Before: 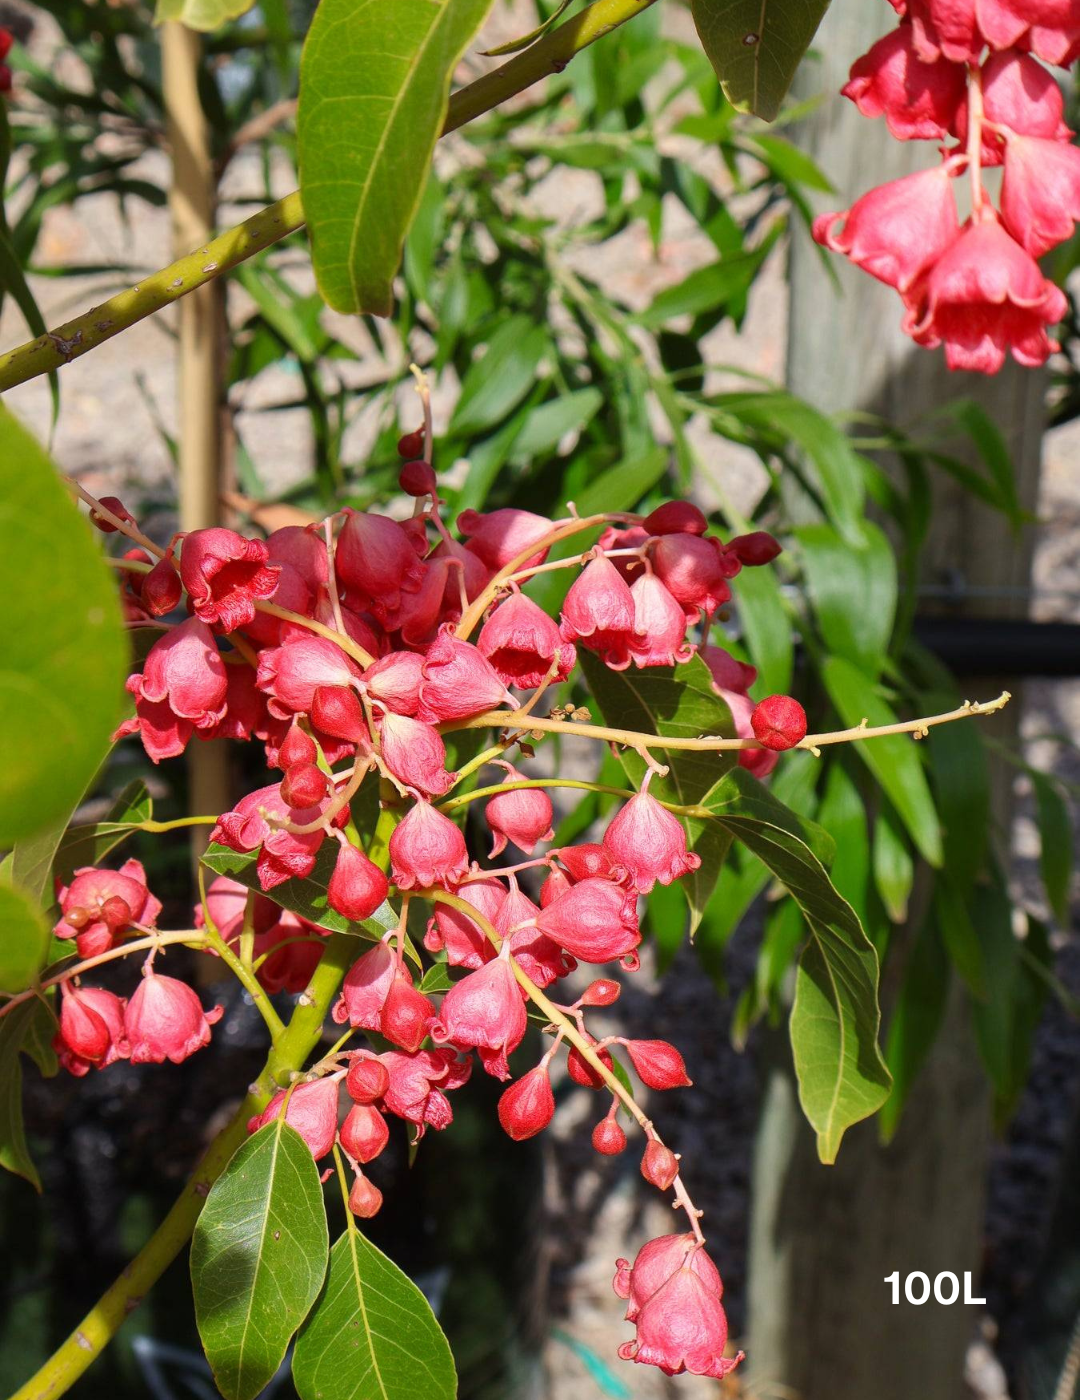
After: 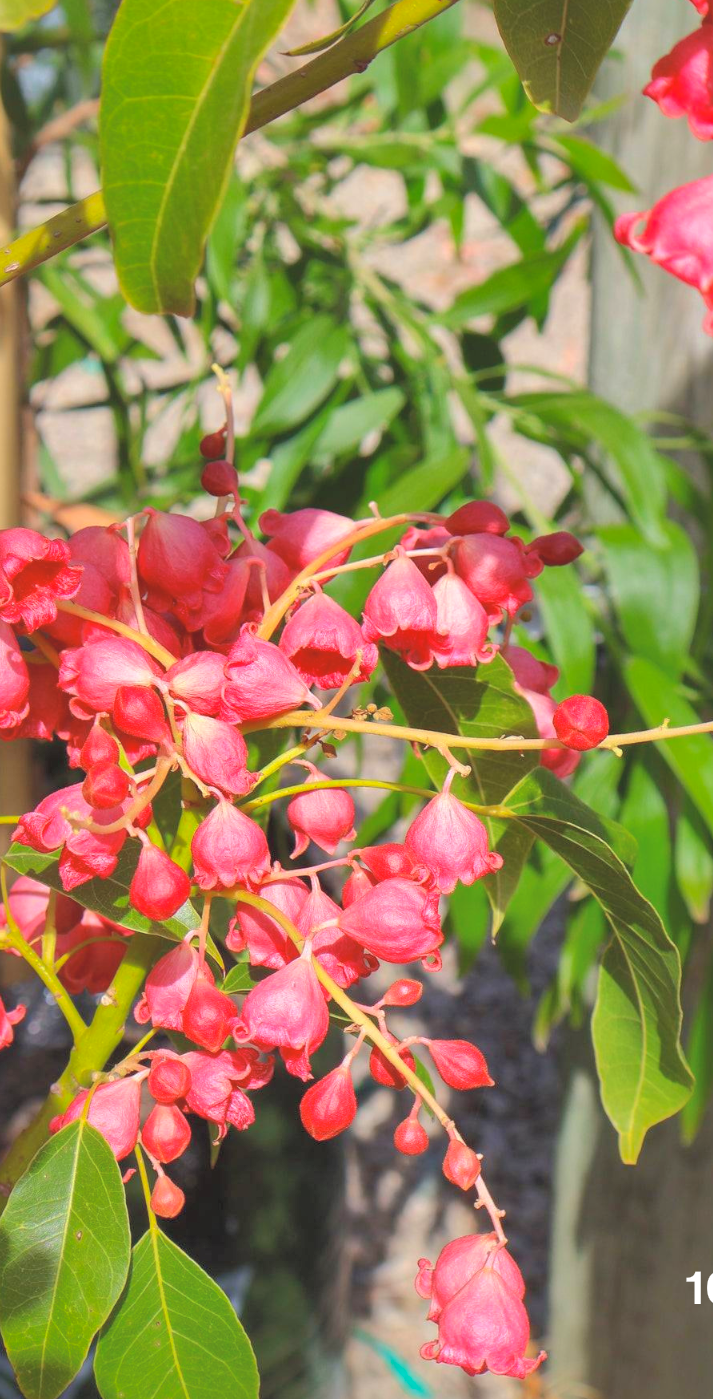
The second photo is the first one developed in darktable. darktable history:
crop and rotate: left 18.442%, right 15.508%
contrast brightness saturation: contrast 0.1, brightness 0.3, saturation 0.14
shadows and highlights: shadows 60, highlights -60
